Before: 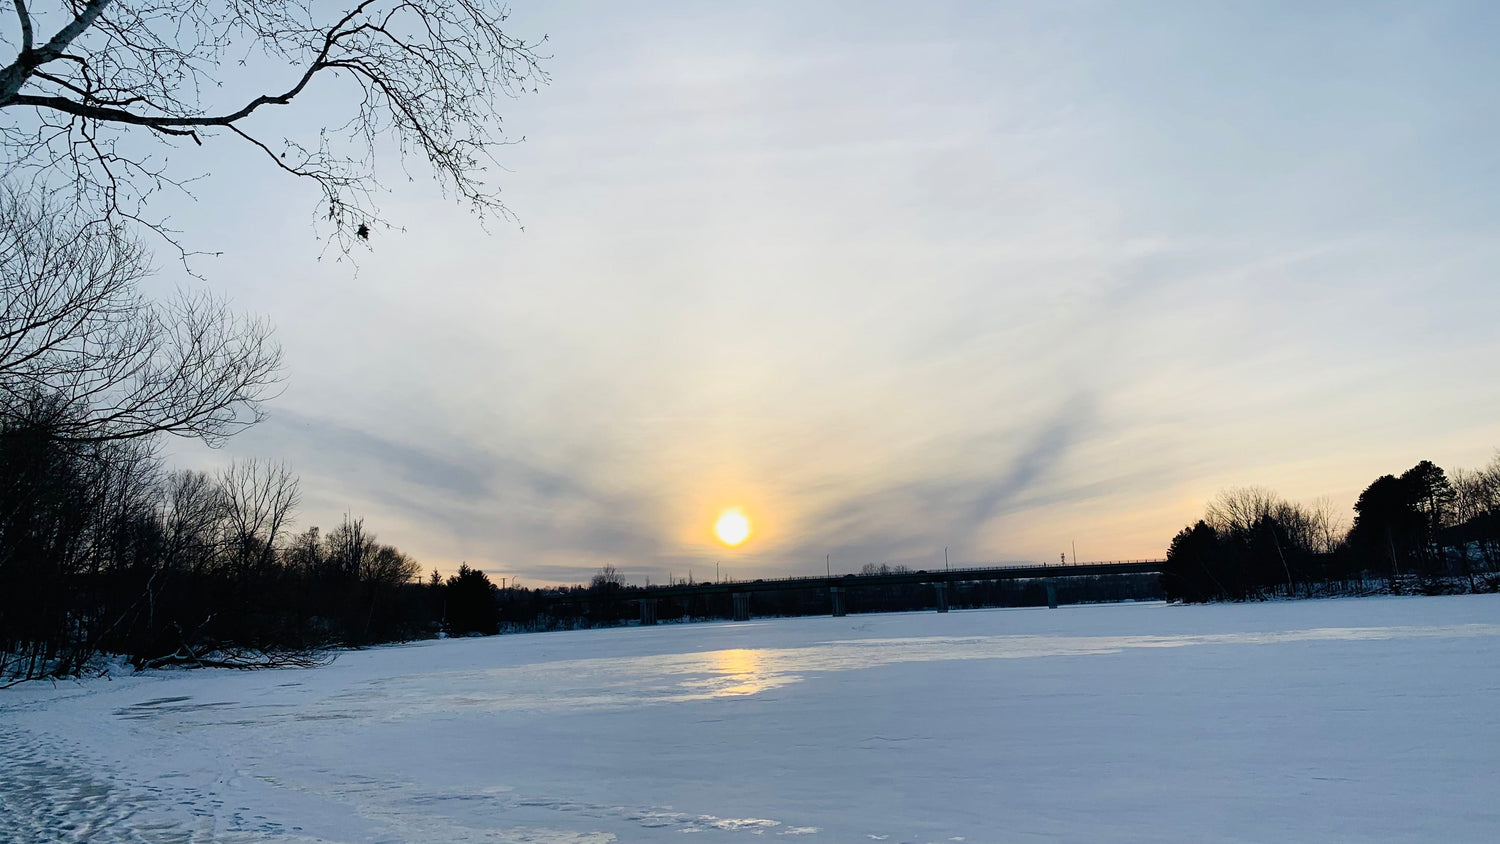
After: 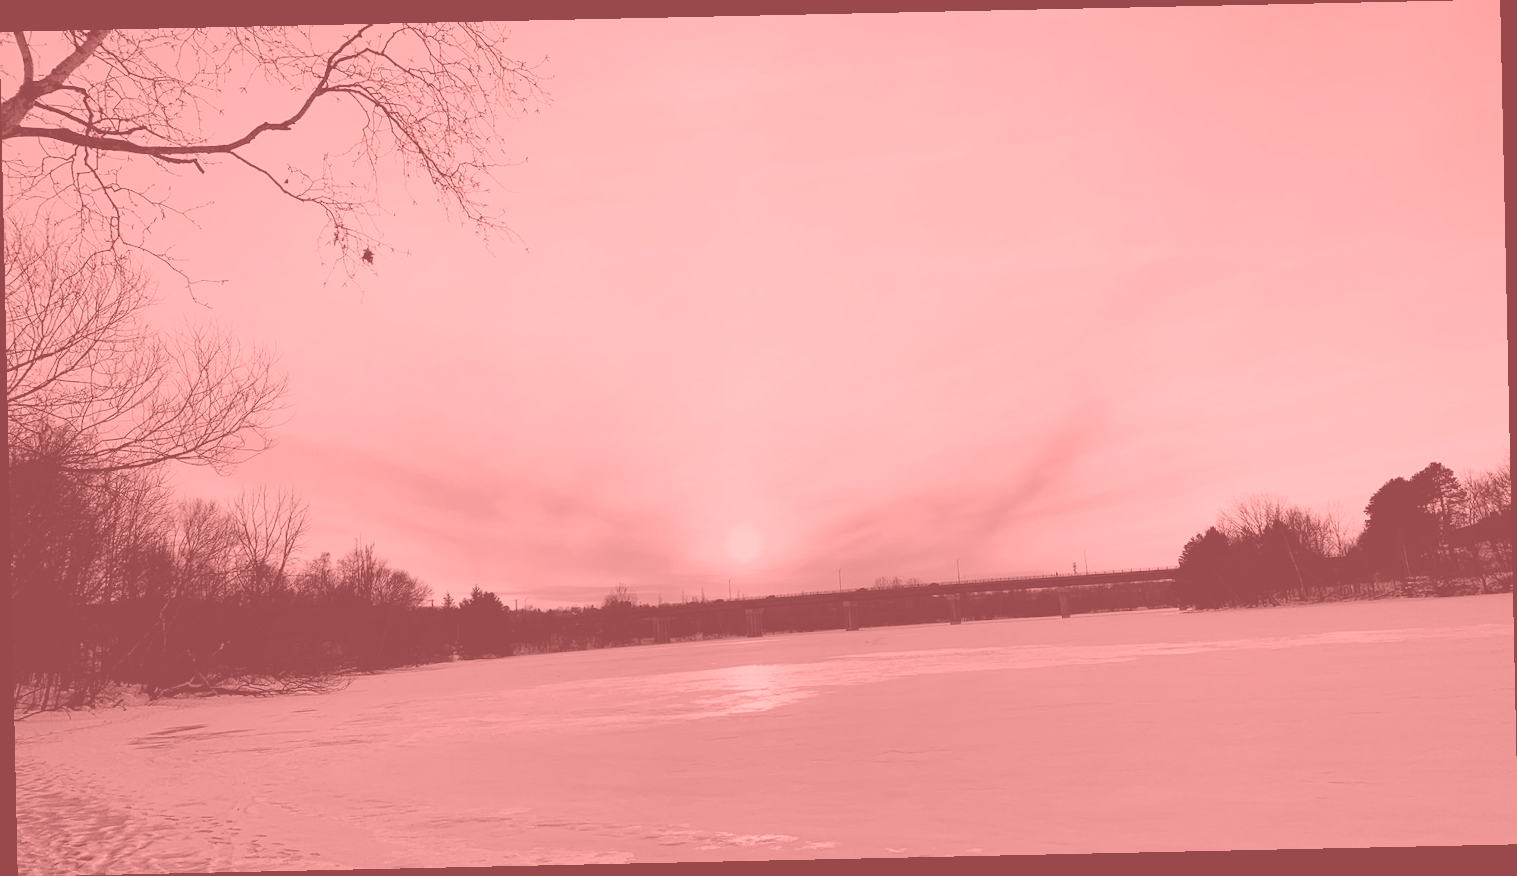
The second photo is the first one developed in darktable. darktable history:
exposure: compensate highlight preservation false
rotate and perspective: rotation -1.24°, automatic cropping off
colorize: saturation 51%, source mix 50.67%, lightness 50.67%
